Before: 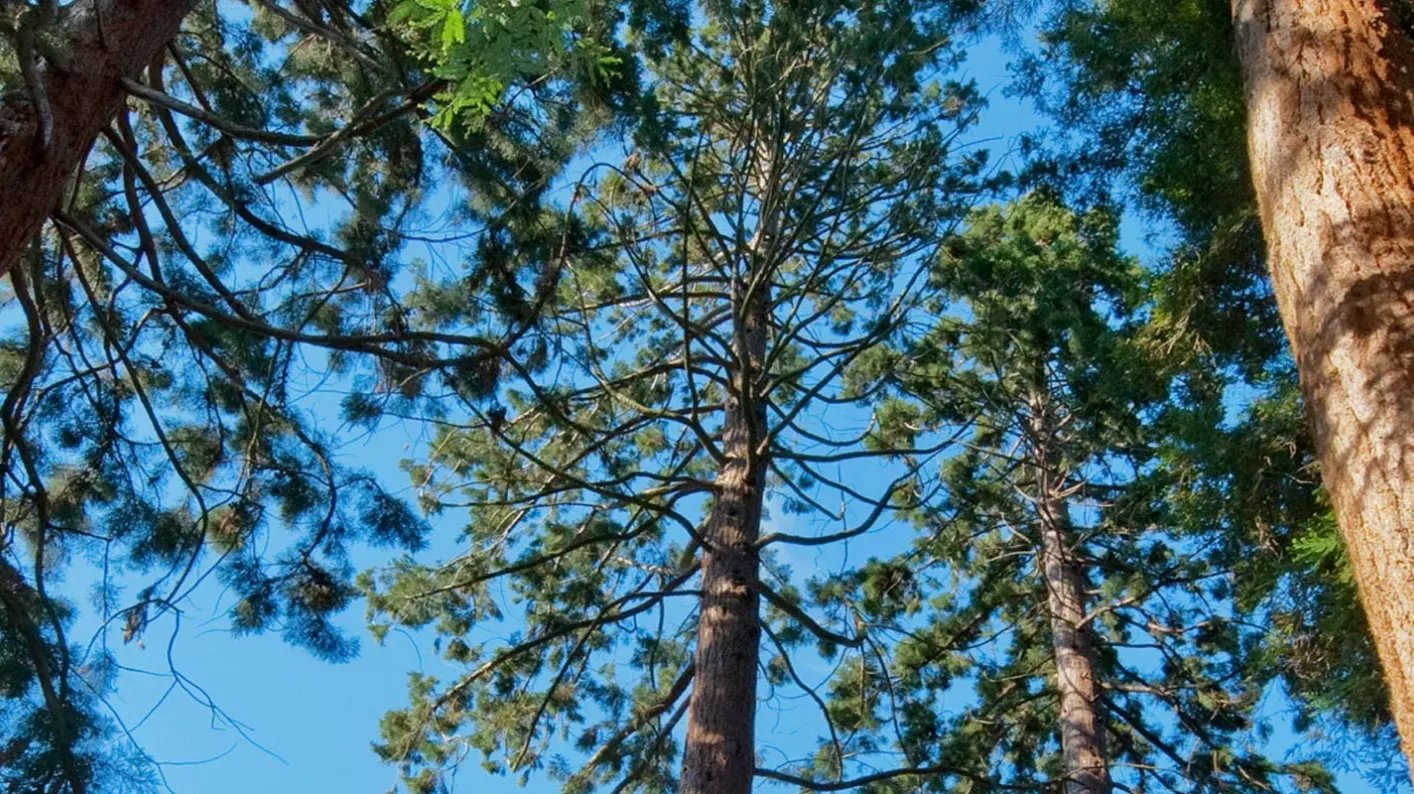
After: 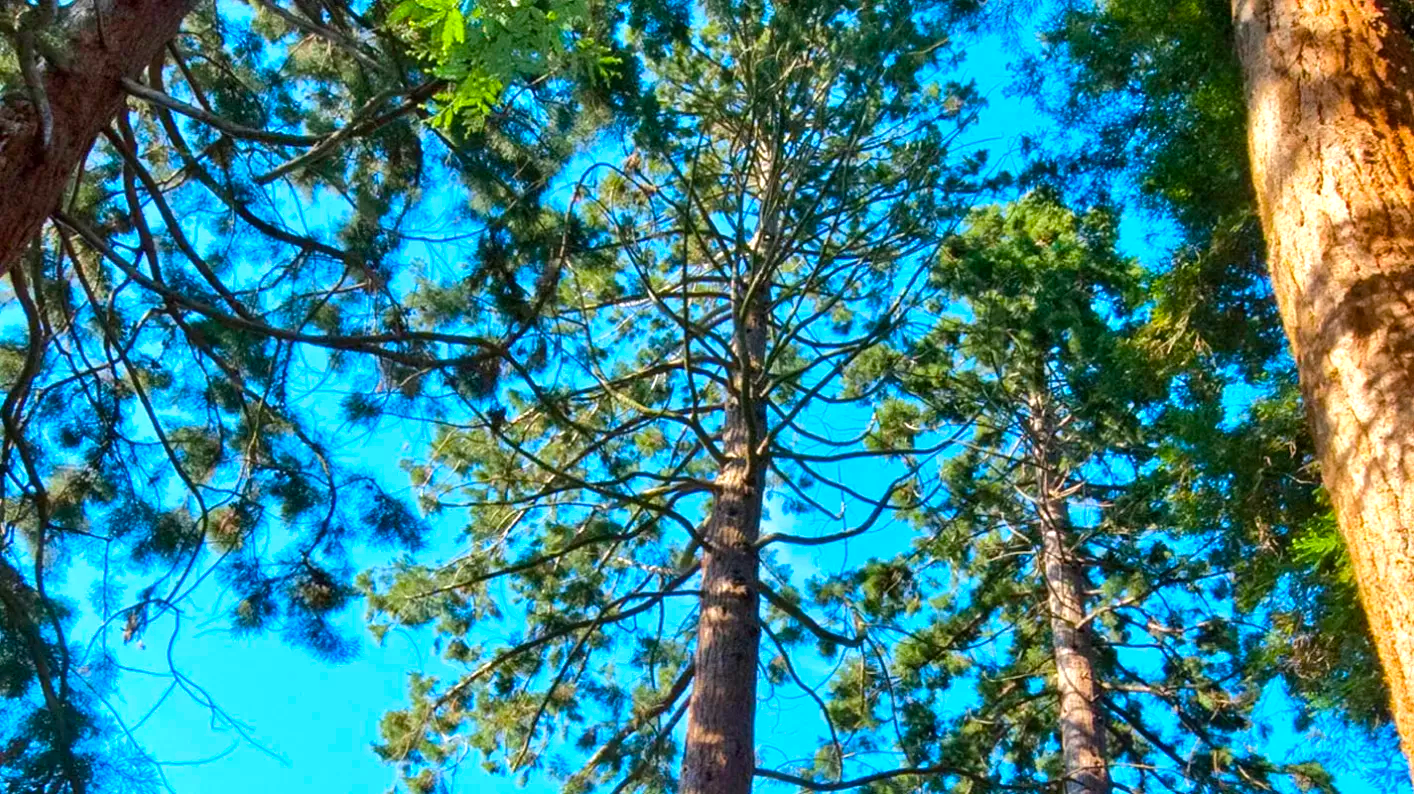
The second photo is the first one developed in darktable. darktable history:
exposure: exposure 0.657 EV, compensate highlight preservation false
color balance rgb: linear chroma grading › global chroma 13.3%, global vibrance 41.49%
shadows and highlights: shadows 12, white point adjustment 1.2, highlights -0.36, soften with gaussian
